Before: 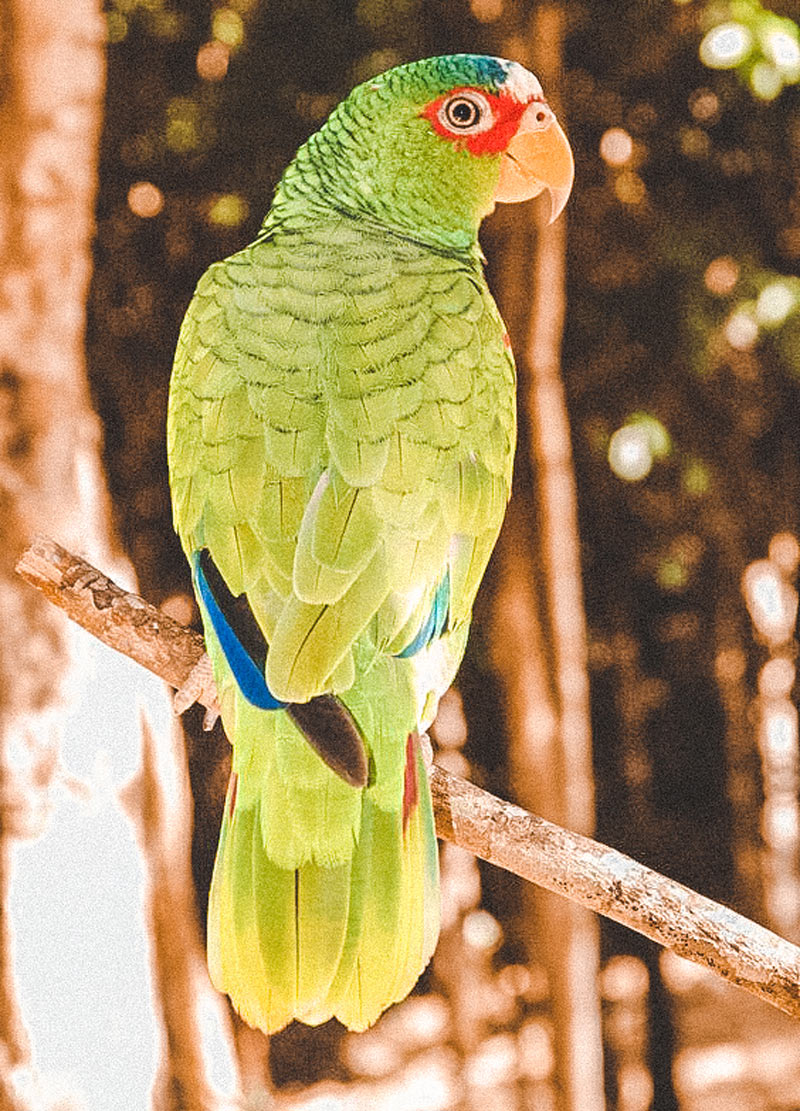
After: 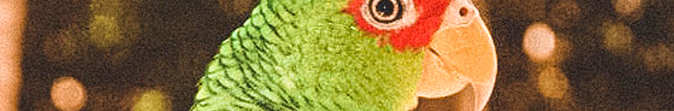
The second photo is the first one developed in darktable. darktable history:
velvia: strength 45%
crop and rotate: left 9.644%, top 9.491%, right 6.021%, bottom 80.509%
